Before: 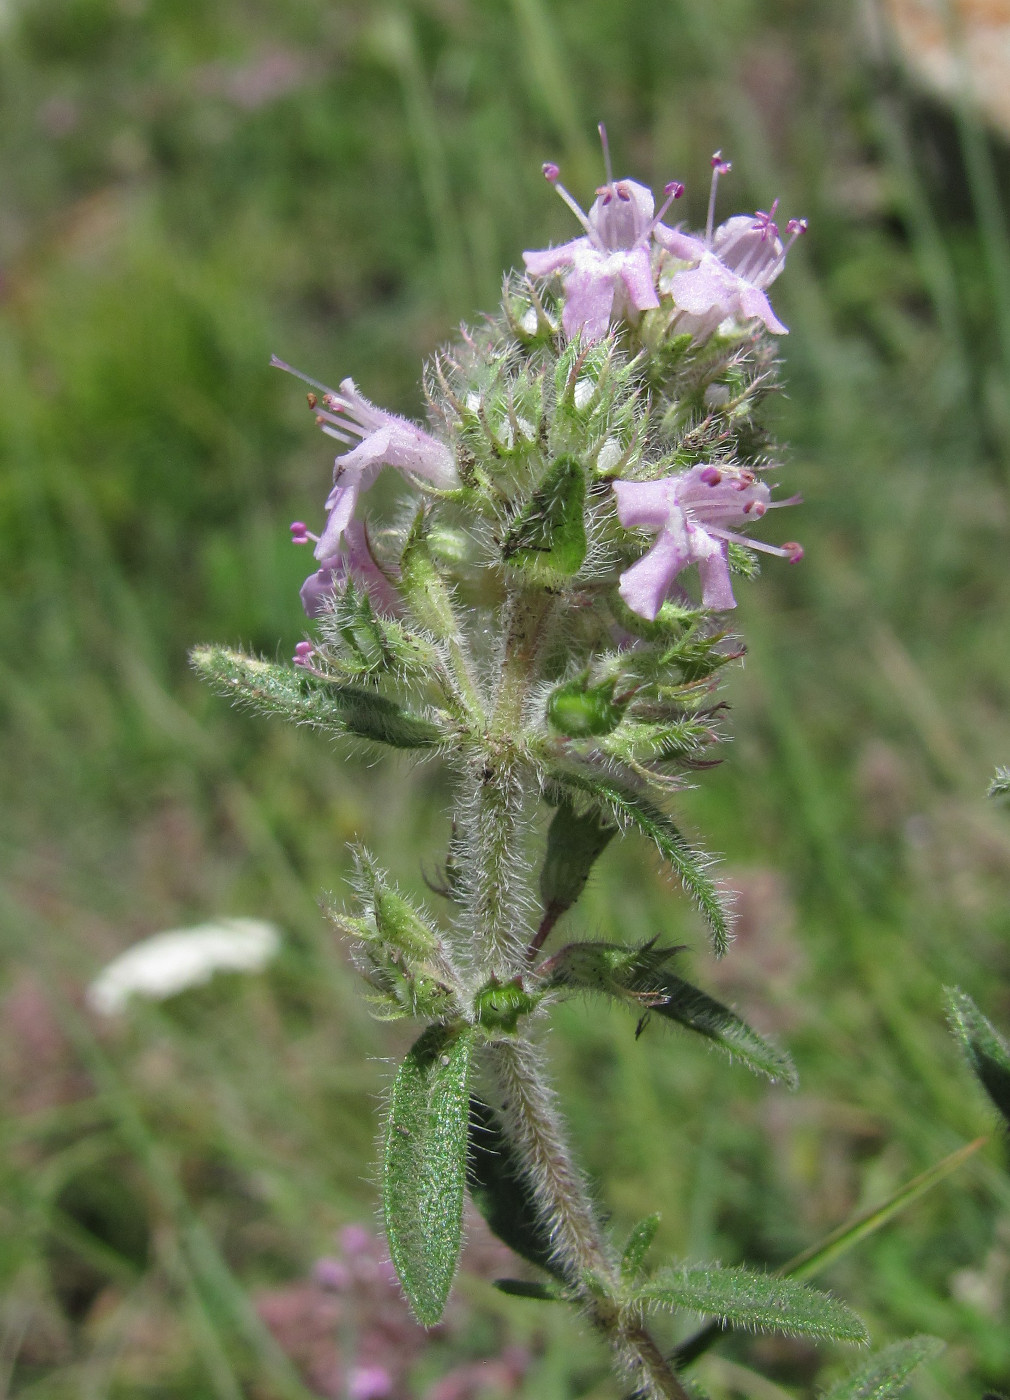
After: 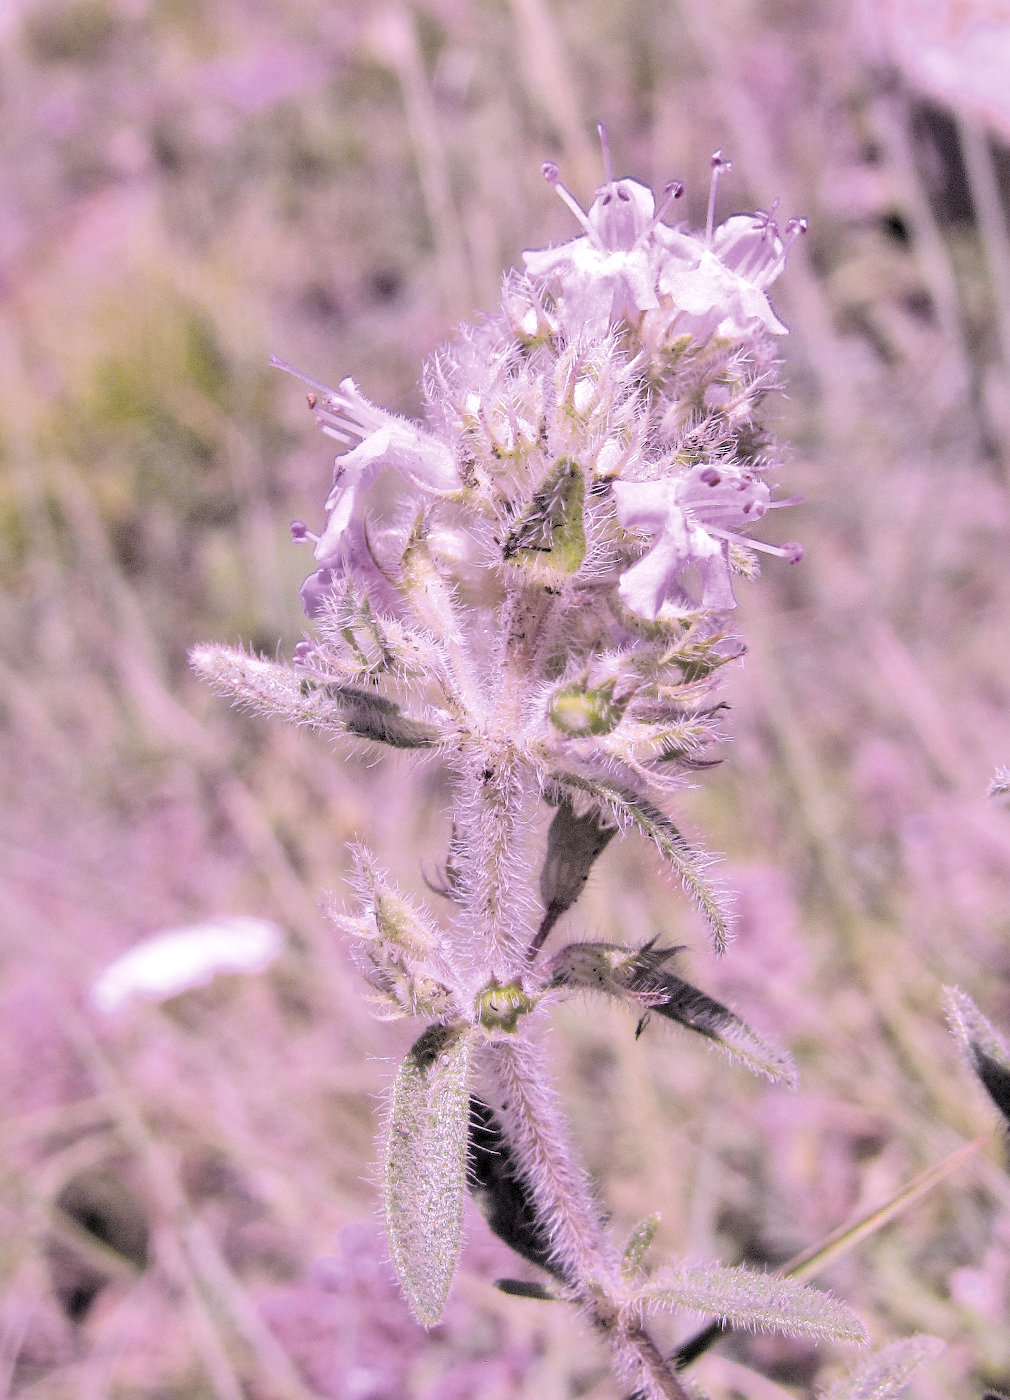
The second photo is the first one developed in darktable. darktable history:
local contrast: mode bilateral grid, contrast 20, coarseness 50, detail 120%, midtone range 0.2
raw chromatic aberrations: on, module defaults
contrast brightness saturation: saturation -0.05
color balance rgb: perceptual saturation grading › global saturation 25%, global vibrance 20%
exposure: black level correction 0.001, exposure 0.5 EV, compensate exposure bias true, compensate highlight preservation false
filmic rgb: black relative exposure -7.32 EV, white relative exposure 5.09 EV, hardness 3.2
highlight reconstruction: method reconstruct color, iterations 1, diameter of reconstruction 64 px
hot pixels: on, module defaults
lens correction: scale 1.01, crop 1, focal 100, aperture 2.8, distance 2.69, camera "Canon EOS RP", lens "Canon RF 100mm F2.8 L MACRO IS USM"
levels: mode automatic, black 0.023%, white 99.97%, levels [0.062, 0.494, 0.925]
white balance: red 1.803, blue 1.886
tone equalizer: -7 EV 0.15 EV, -6 EV 0.6 EV, -5 EV 1.15 EV, -4 EV 1.33 EV, -3 EV 1.15 EV, -2 EV 0.6 EV, -1 EV 0.15 EV, mask exposure compensation -0.5 EV
velvia: strength 15% | blend: blend mode lighten, opacity 100%; mask: uniform (no mask)
